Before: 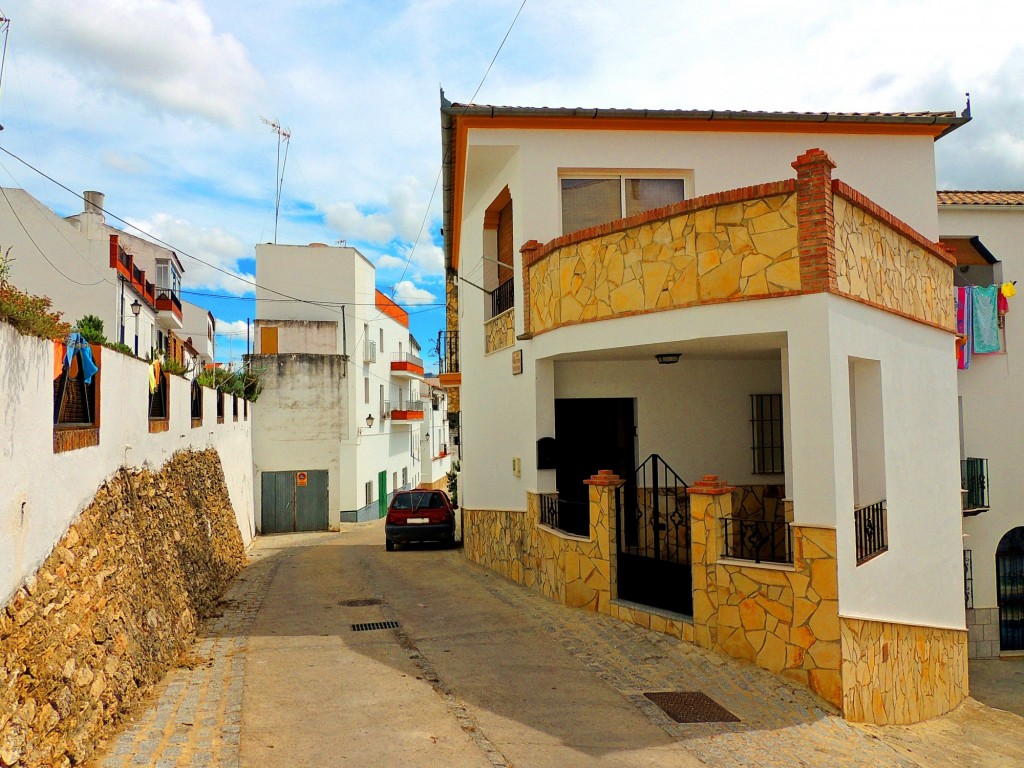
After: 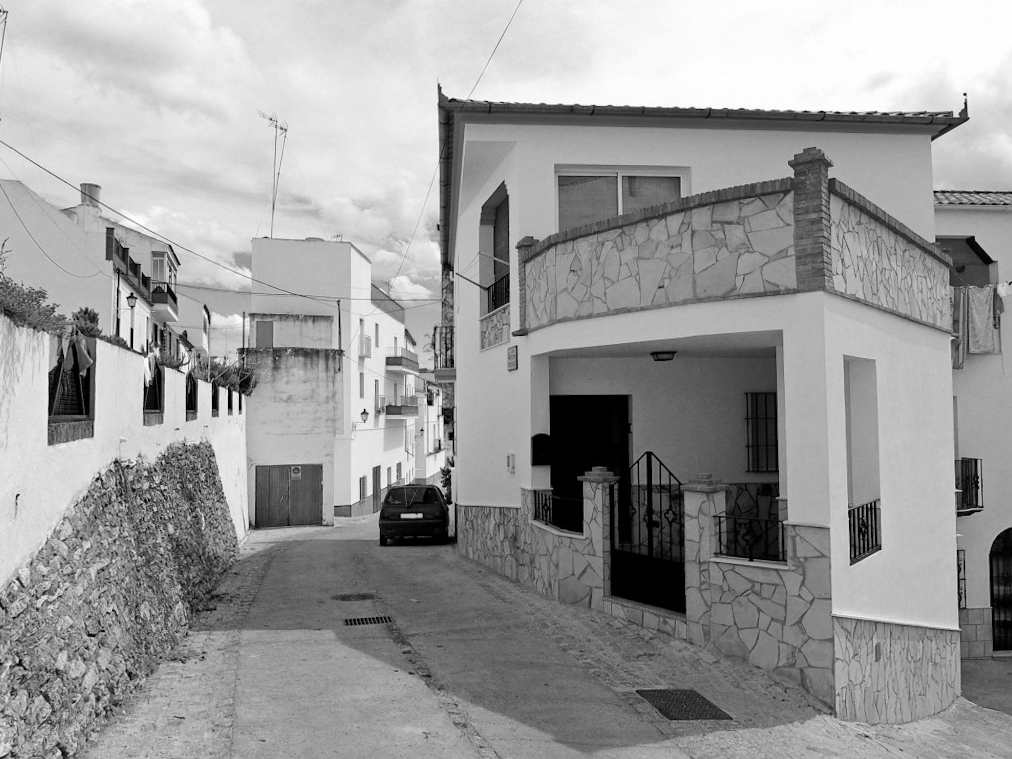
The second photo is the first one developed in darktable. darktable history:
velvia: strength 15%
crop and rotate: angle -0.5°
white balance: red 0.98, blue 1.034
monochrome: on, module defaults
